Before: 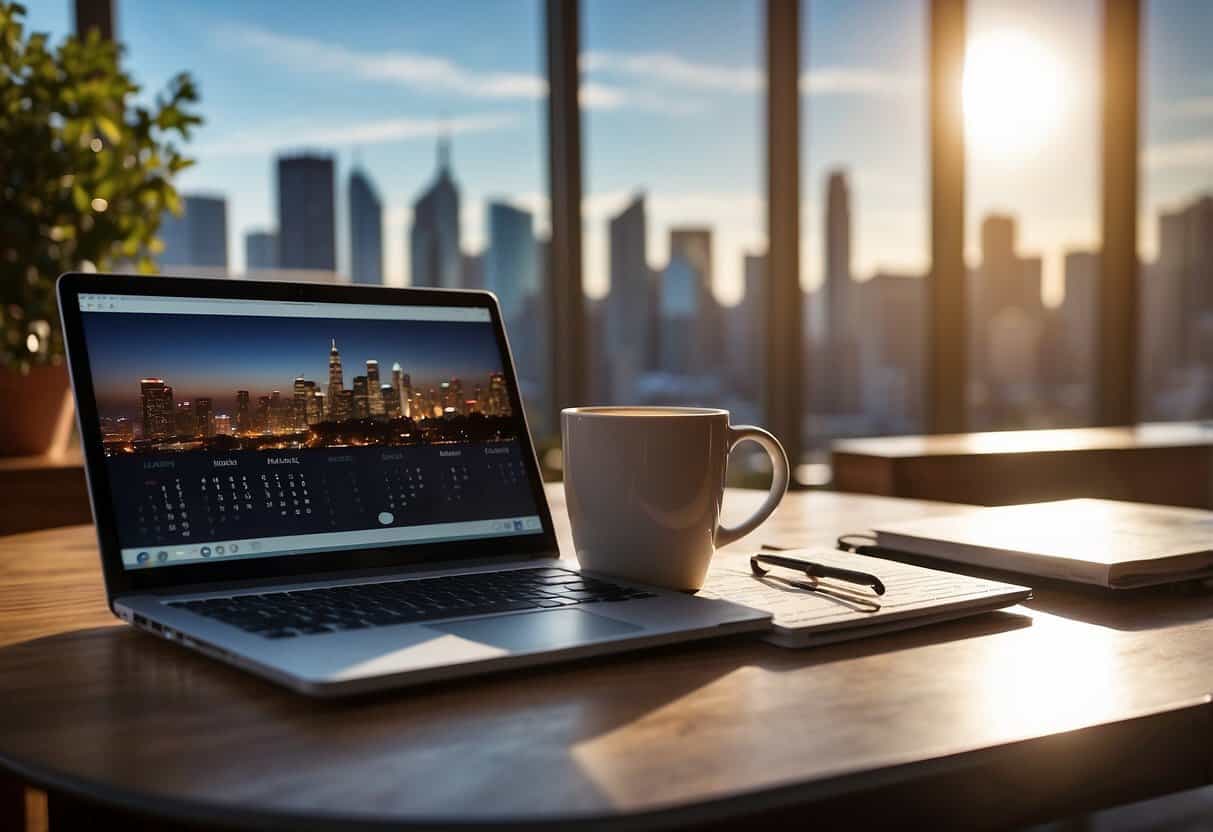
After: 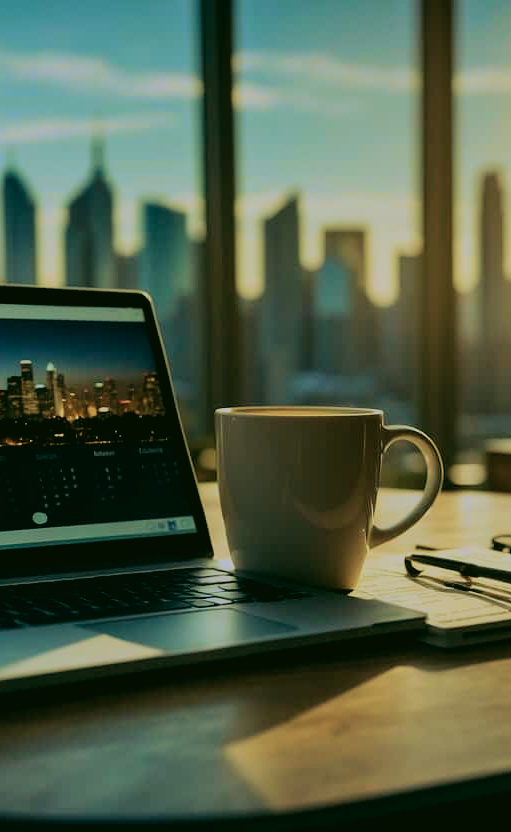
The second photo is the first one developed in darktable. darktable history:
crop: left 28.583%, right 29.231%
rgb curve: curves: ch0 [(0.123, 0.061) (0.995, 0.887)]; ch1 [(0.06, 0.116) (1, 0.906)]; ch2 [(0, 0) (0.824, 0.69) (1, 1)], mode RGB, independent channels, compensate middle gray true
filmic rgb: black relative exposure -7.15 EV, white relative exposure 5.36 EV, hardness 3.02, color science v6 (2022)
velvia: strength 40%
